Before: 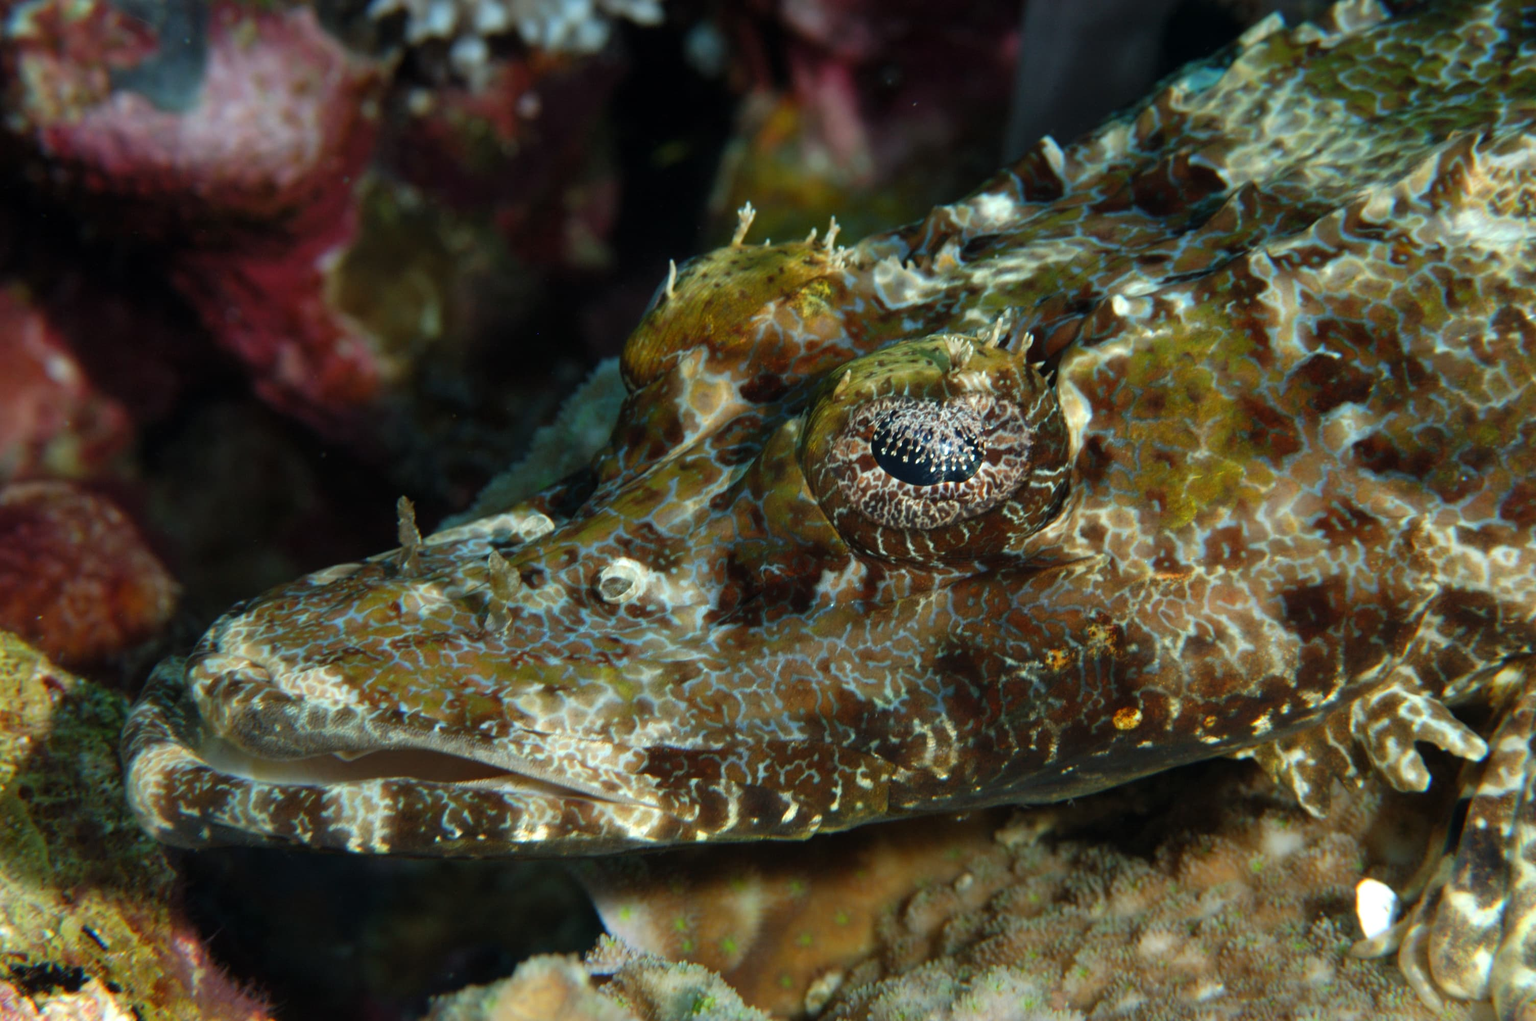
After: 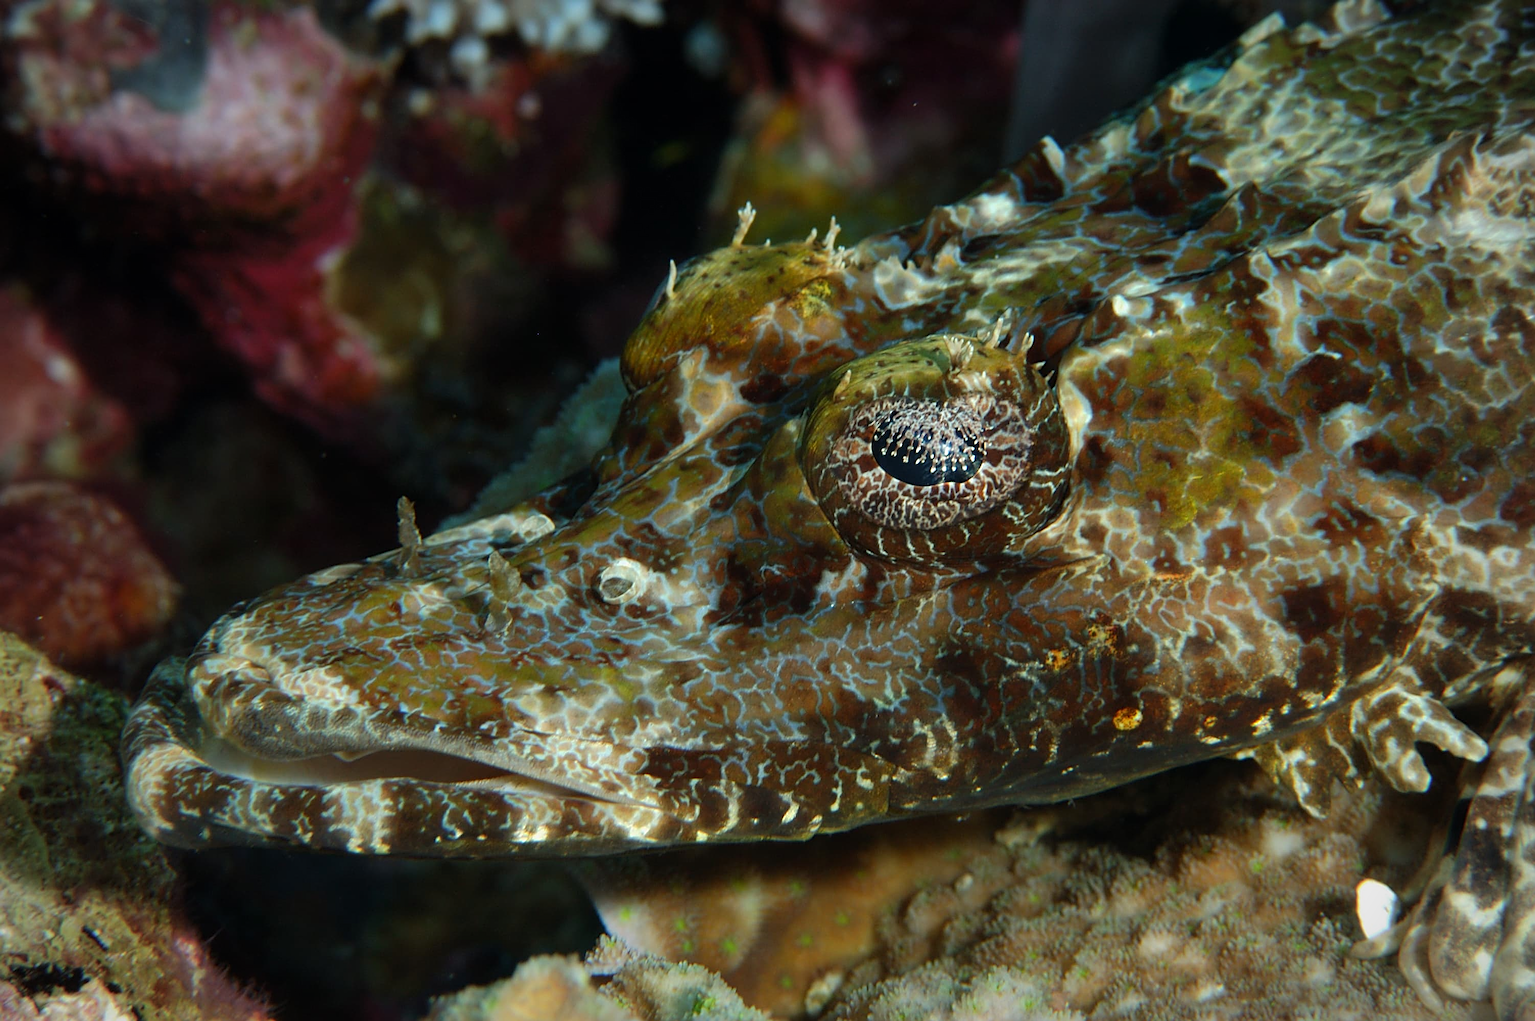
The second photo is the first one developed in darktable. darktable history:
sharpen: amount 0.885
shadows and highlights: shadows -20.31, white point adjustment -2.07, highlights -35.17
vignetting: on, module defaults
